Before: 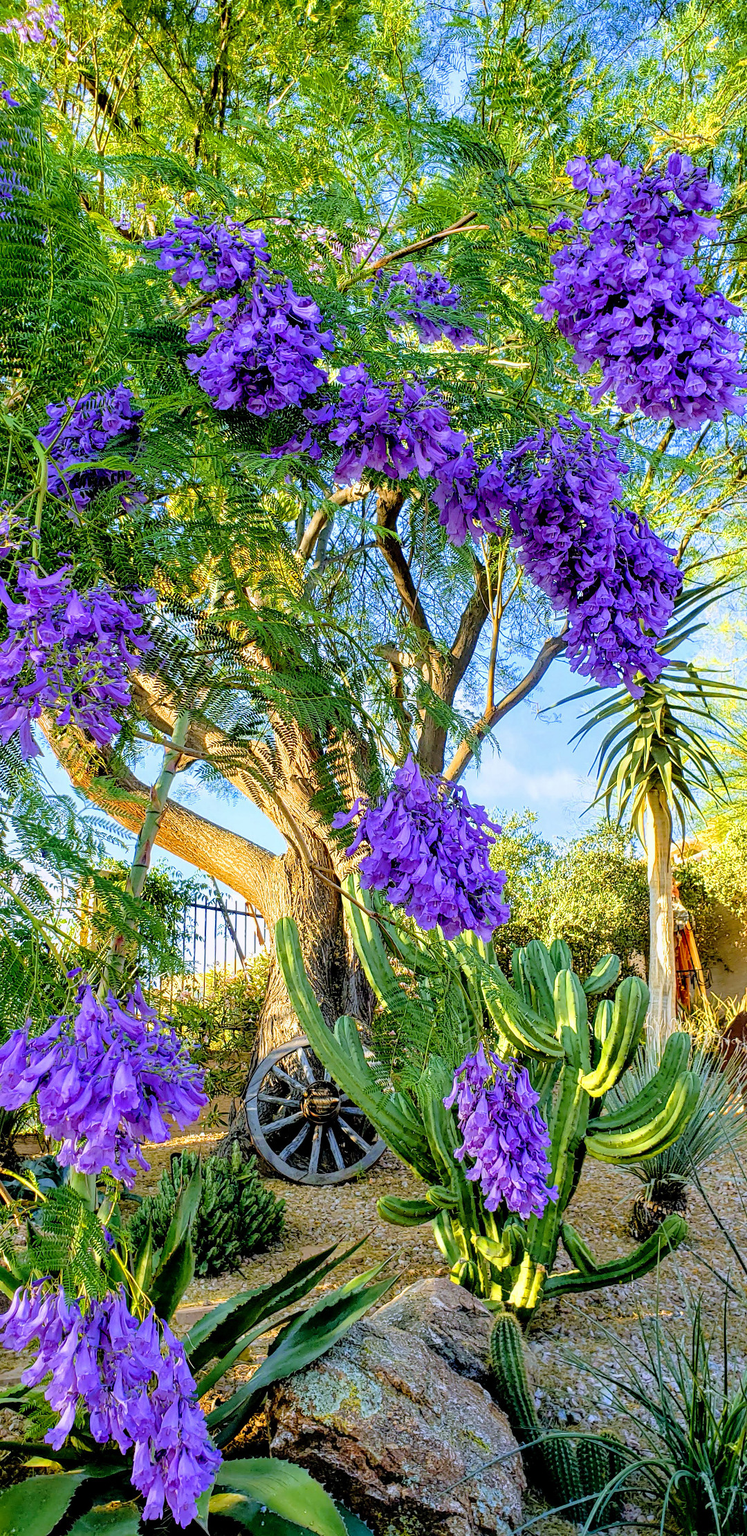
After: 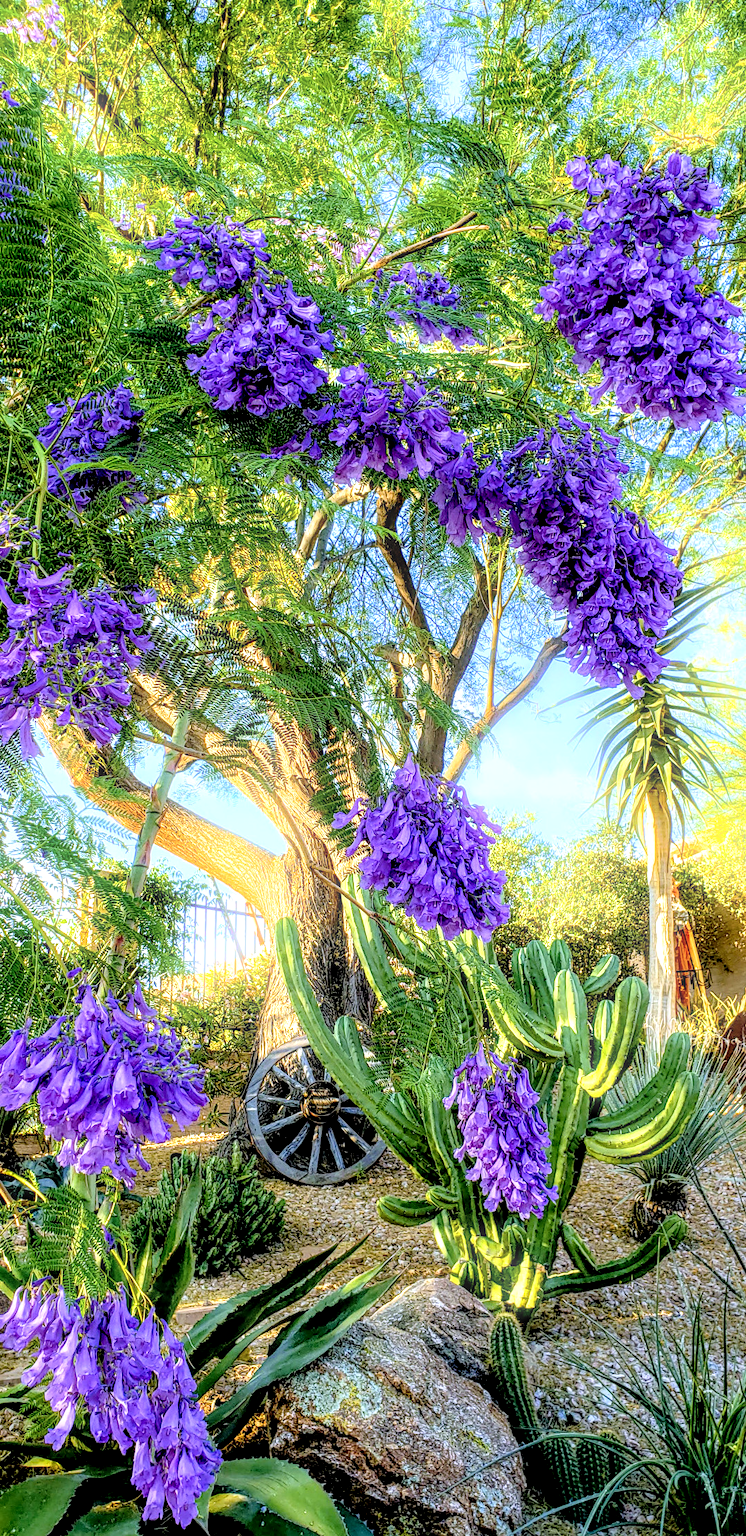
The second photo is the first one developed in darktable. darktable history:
bloom: size 5%, threshold 95%, strength 15%
local contrast: highlights 79%, shadows 56%, detail 175%, midtone range 0.428
